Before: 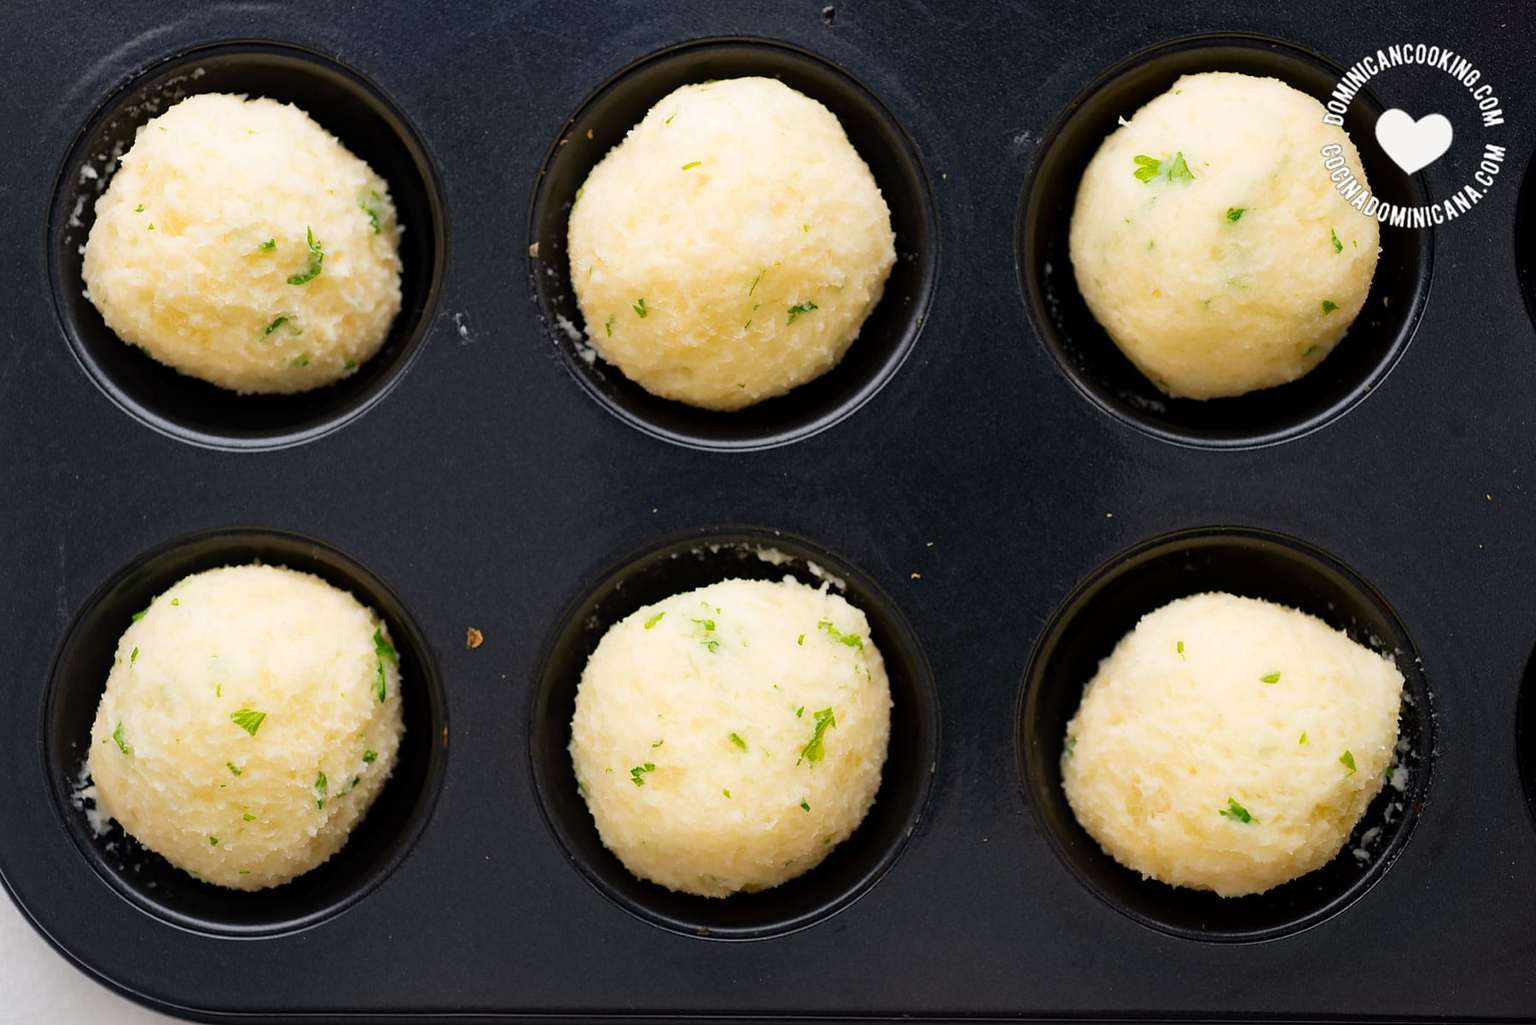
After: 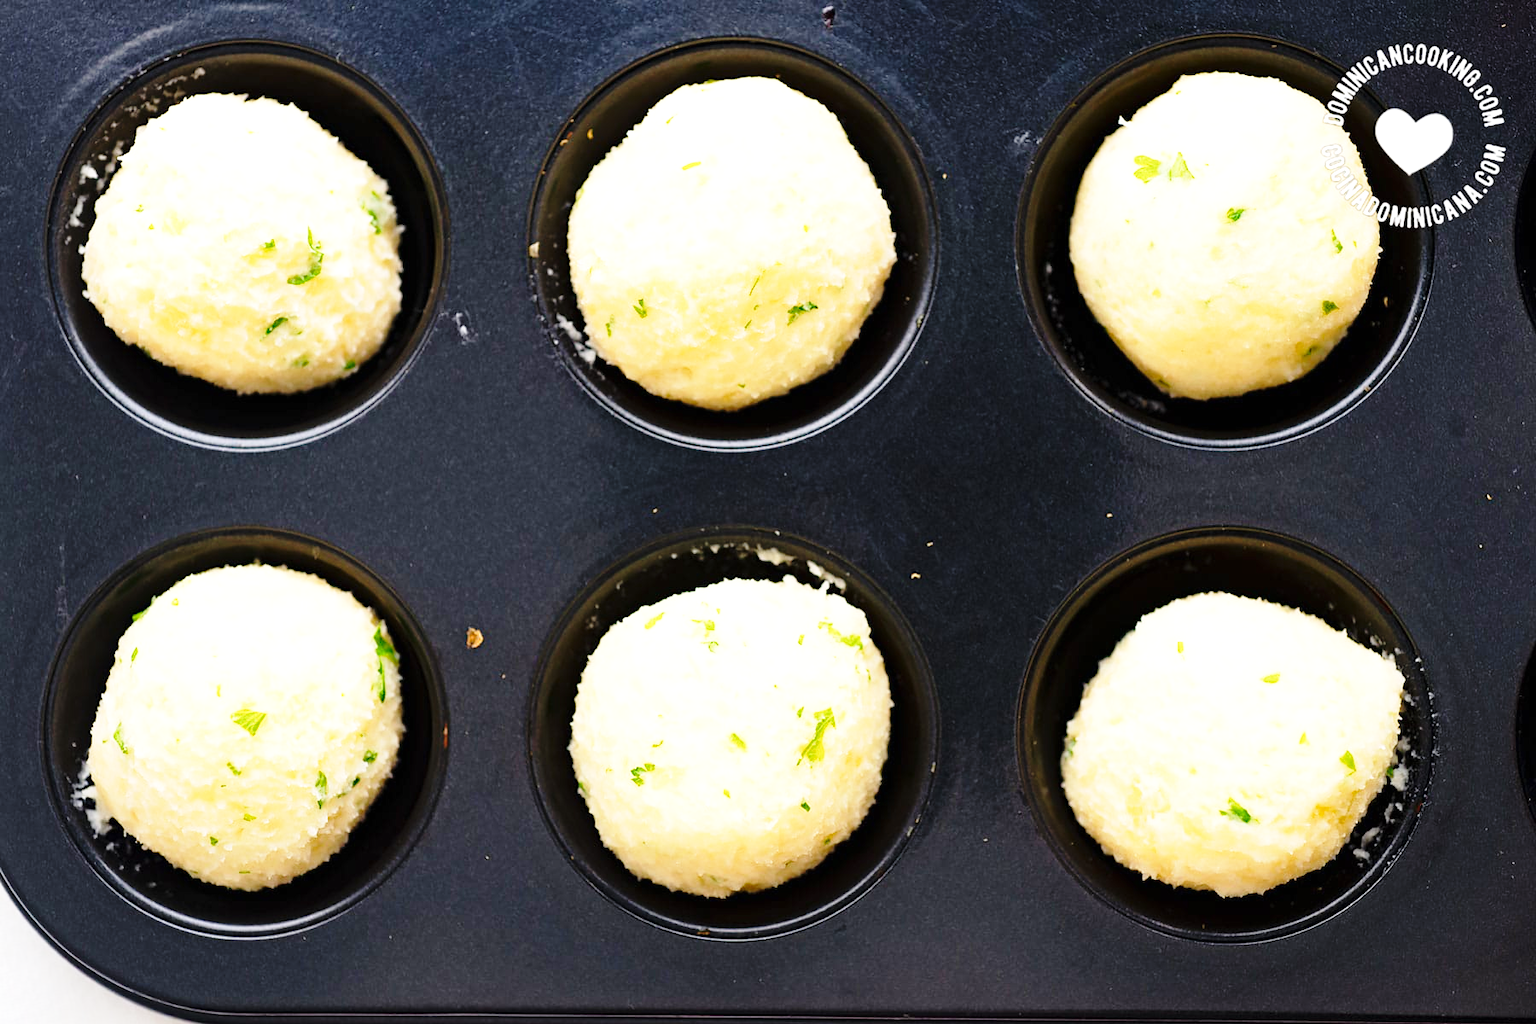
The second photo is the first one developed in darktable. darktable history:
base curve: curves: ch0 [(0, 0) (0.028, 0.03) (0.121, 0.232) (0.46, 0.748) (0.859, 0.968) (1, 1)], preserve colors none
exposure: black level correction 0, exposure 0.5 EV, compensate highlight preservation false
